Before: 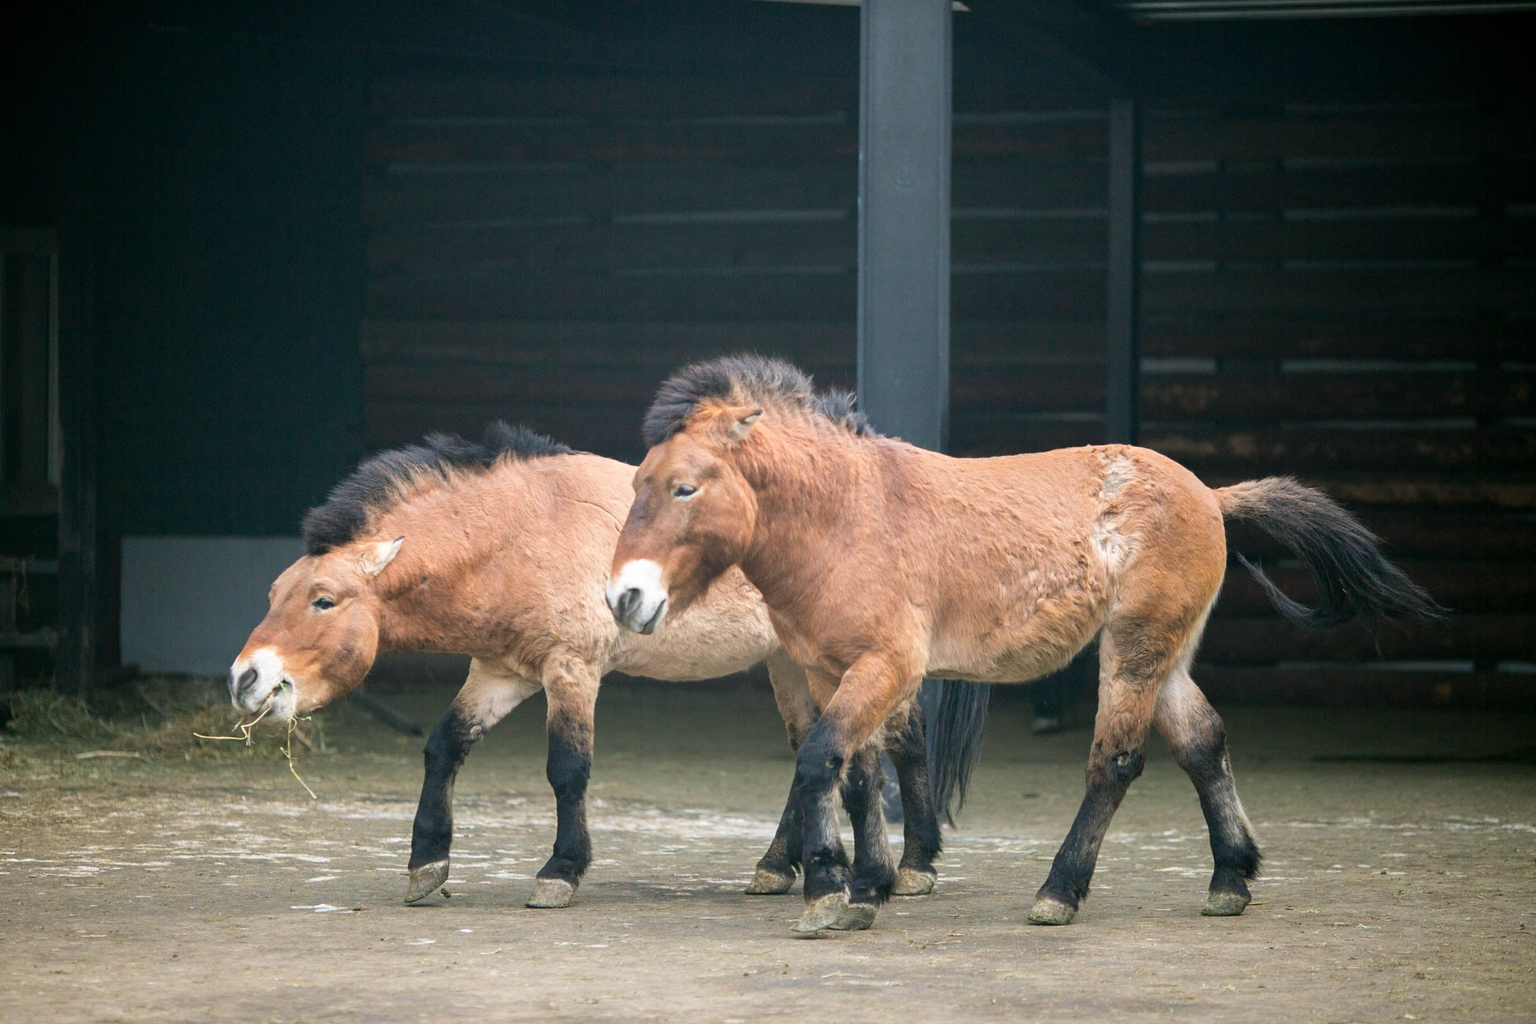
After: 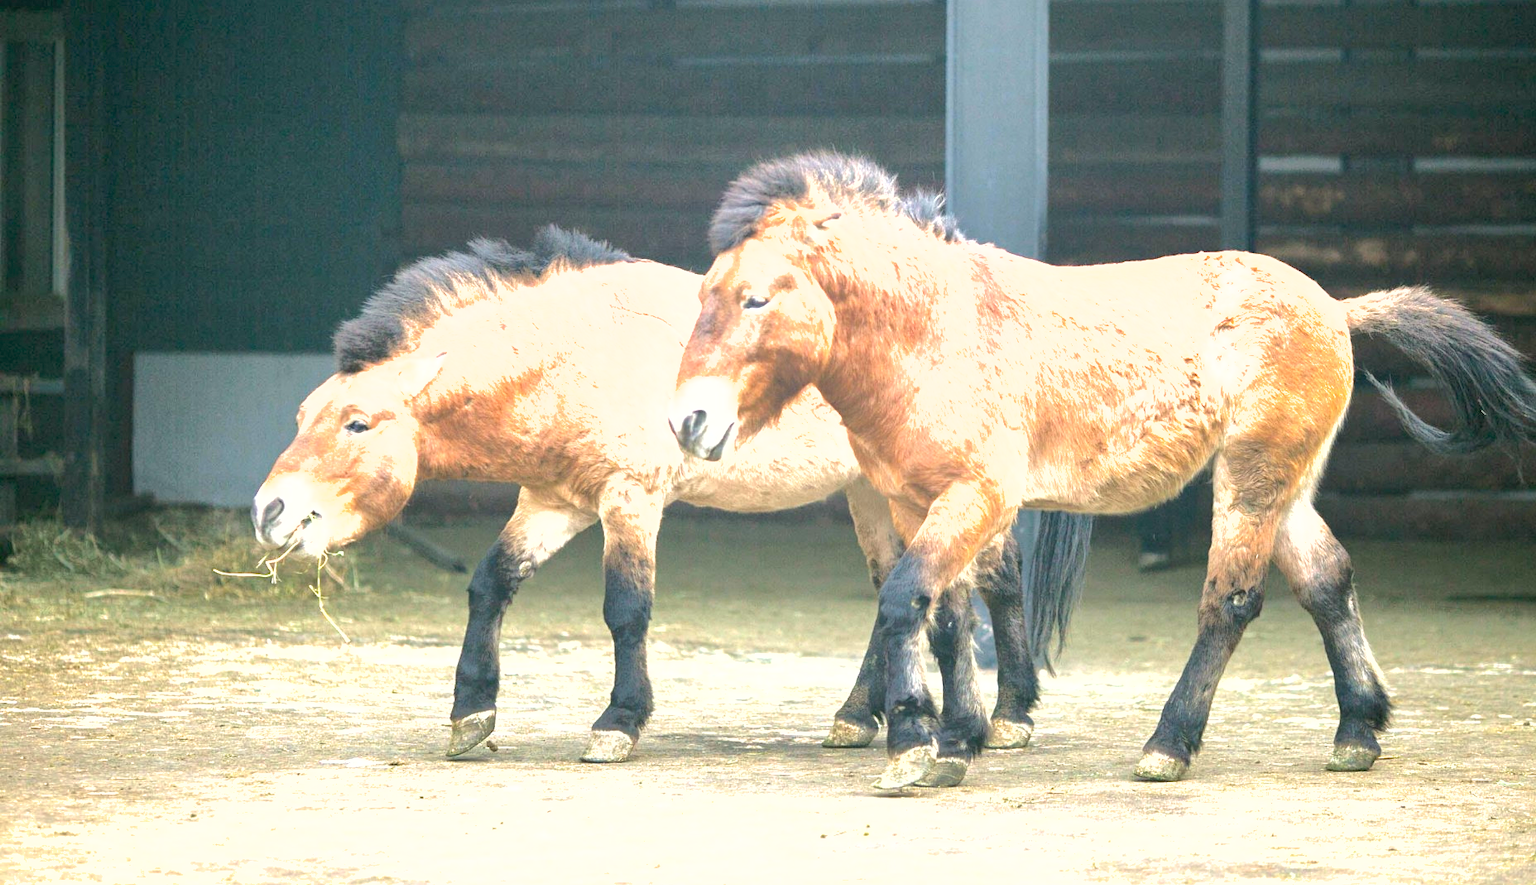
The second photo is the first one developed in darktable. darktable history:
contrast brightness saturation: saturation -0.051
exposure: black level correction 0, exposure 1.098 EV, compensate highlight preservation false
base curve: curves: ch0 [(0, 0) (0.158, 0.273) (0.879, 0.895) (1, 1)]
tone equalizer: -8 EV -0.422 EV, -7 EV -0.37 EV, -6 EV -0.295 EV, -5 EV -0.255 EV, -3 EV 0.234 EV, -2 EV 0.355 EV, -1 EV 0.367 EV, +0 EV 0.396 EV, edges refinement/feathering 500, mask exposure compensation -1.57 EV, preserve details no
shadows and highlights: on, module defaults
crop: top 21.202%, right 9.355%, bottom 0.341%
color correction: highlights b* 3.02
